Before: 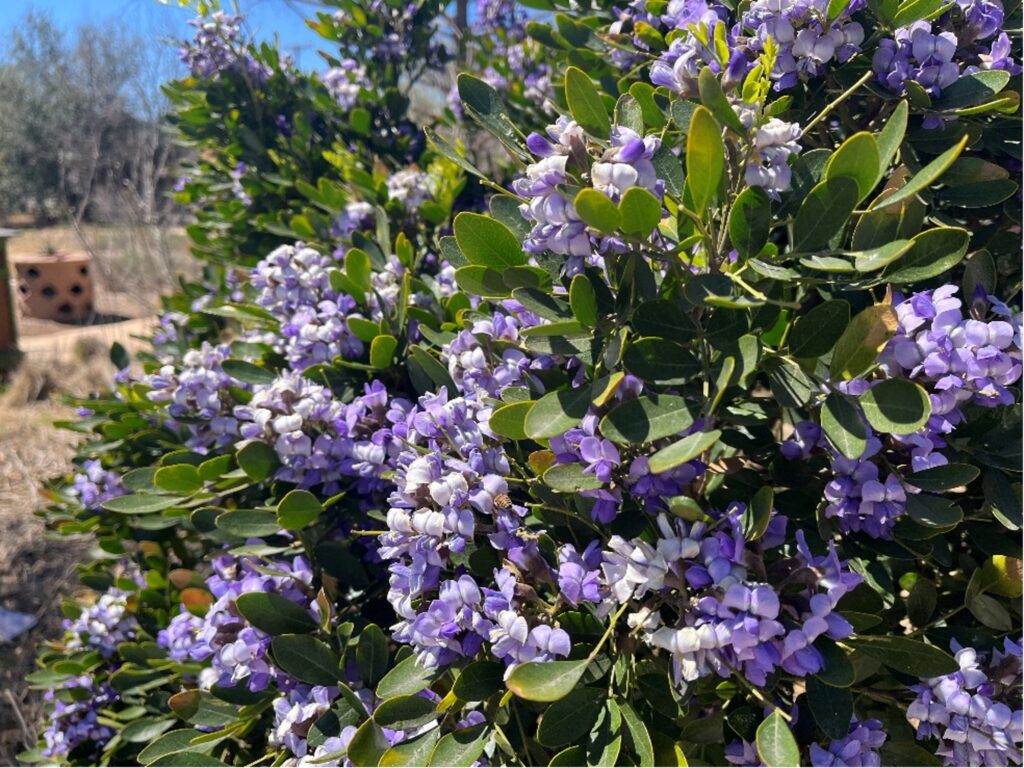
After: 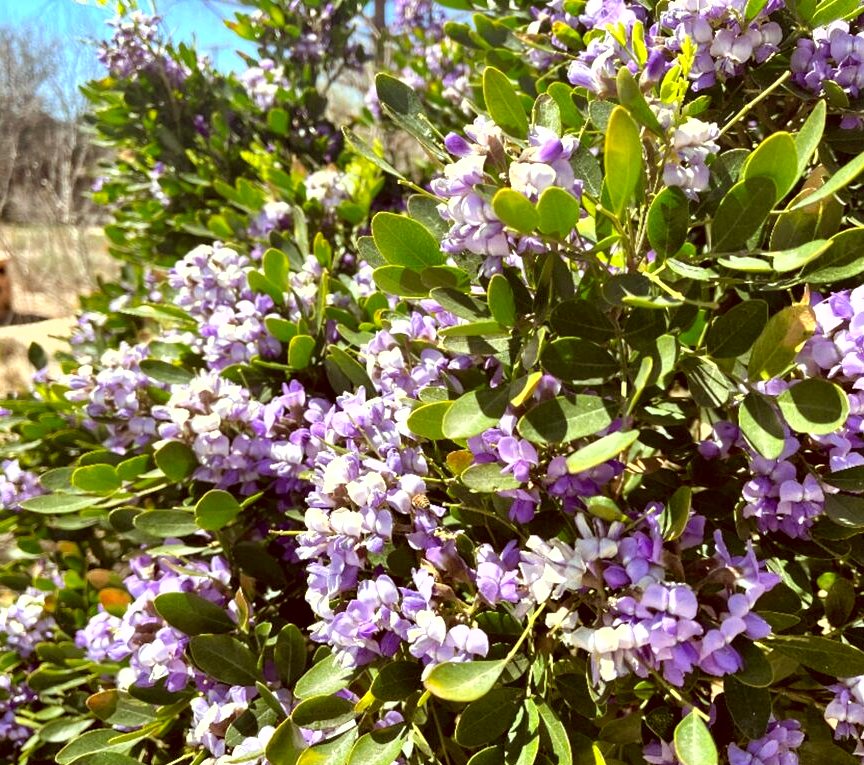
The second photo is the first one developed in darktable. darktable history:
shadows and highlights: low approximation 0.01, soften with gaussian
crop: left 8.026%, right 7.374%
exposure: black level correction 0.001, exposure 1 EV, compensate highlight preservation false
color correction: highlights a* -5.3, highlights b* 9.8, shadows a* 9.8, shadows b* 24.26
